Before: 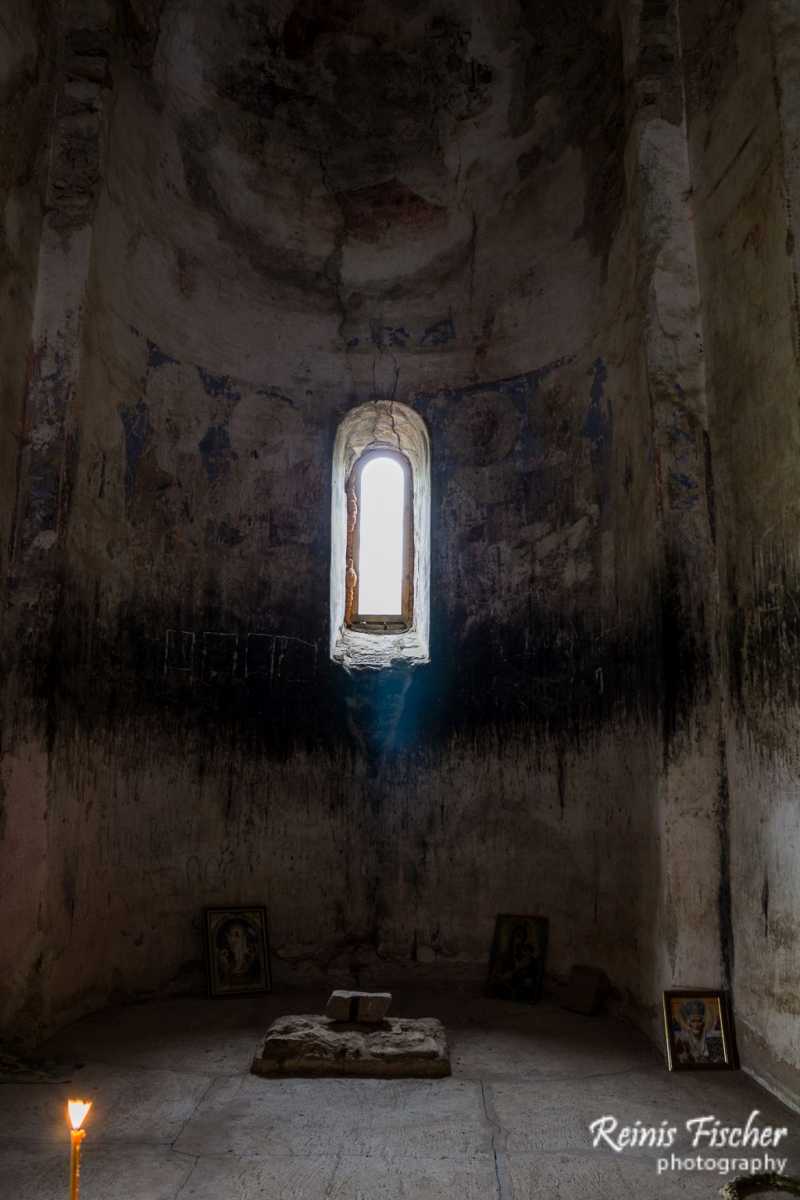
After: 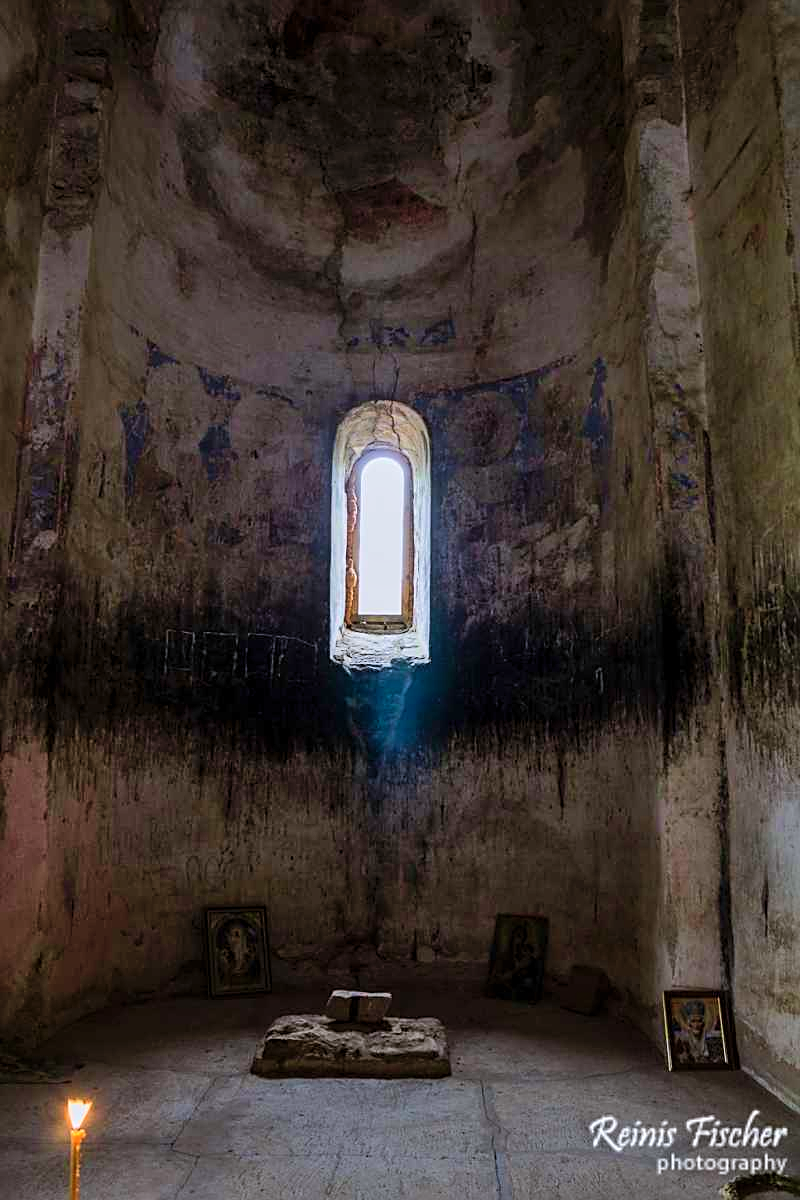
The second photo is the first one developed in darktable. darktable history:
shadows and highlights: low approximation 0.01, soften with gaussian
velvia: strength 45%
sharpen: on, module defaults
white balance: red 0.983, blue 1.036
